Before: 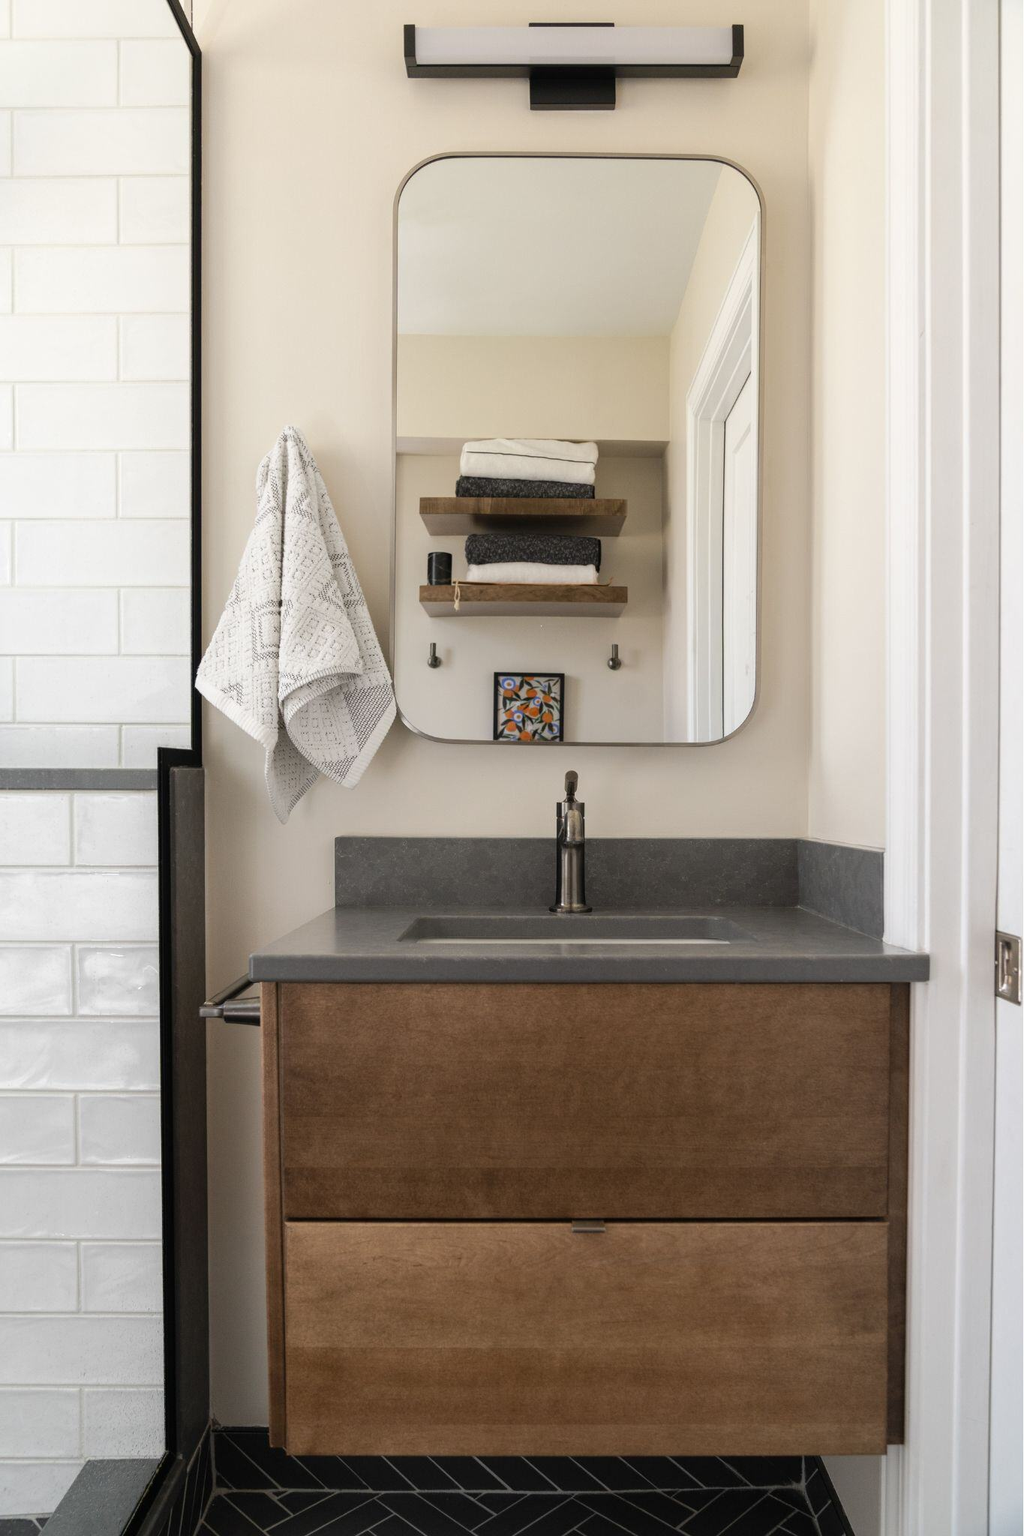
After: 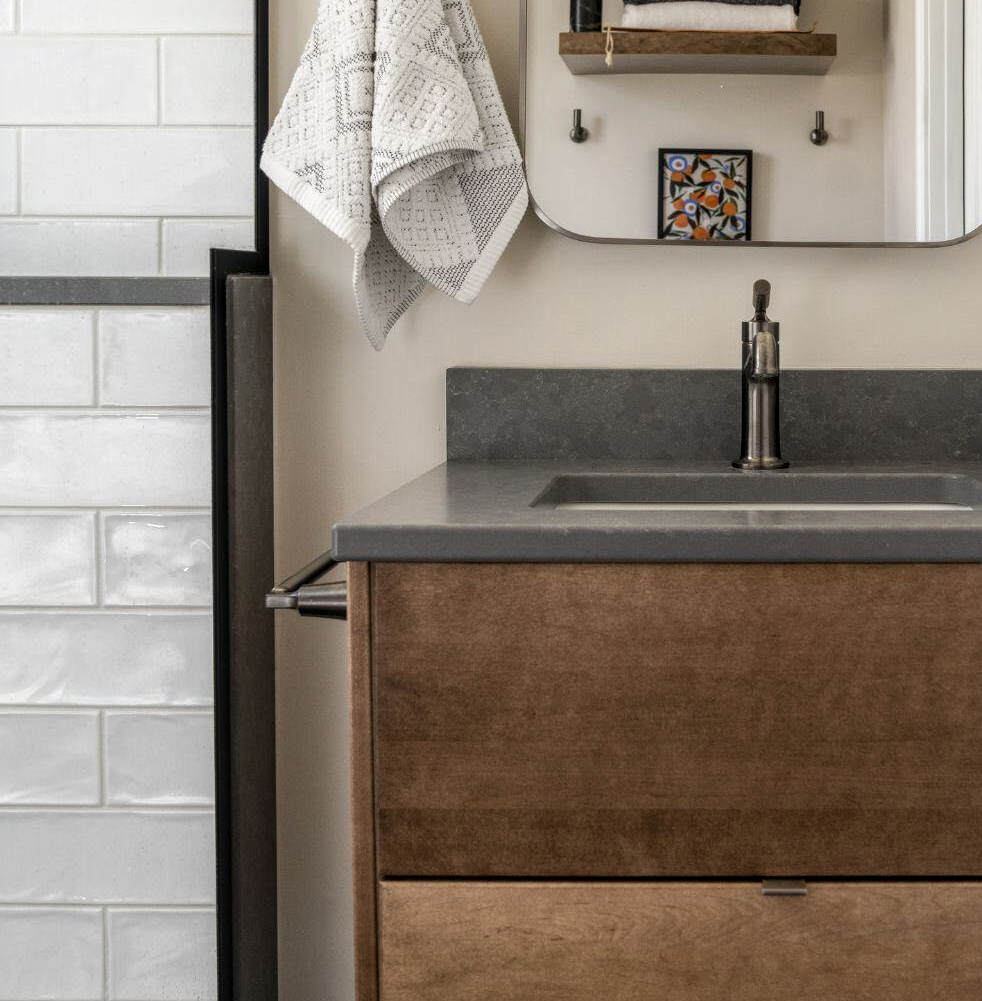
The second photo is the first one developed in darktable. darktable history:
local contrast: highlights 61%, detail 143%, midtone range 0.435
crop: top 36.559%, right 28.015%, bottom 14.516%
tone equalizer: -7 EV 0.199 EV, -6 EV 0.11 EV, -5 EV 0.082 EV, -4 EV 0.036 EV, -2 EV -0.028 EV, -1 EV -0.052 EV, +0 EV -0.074 EV
